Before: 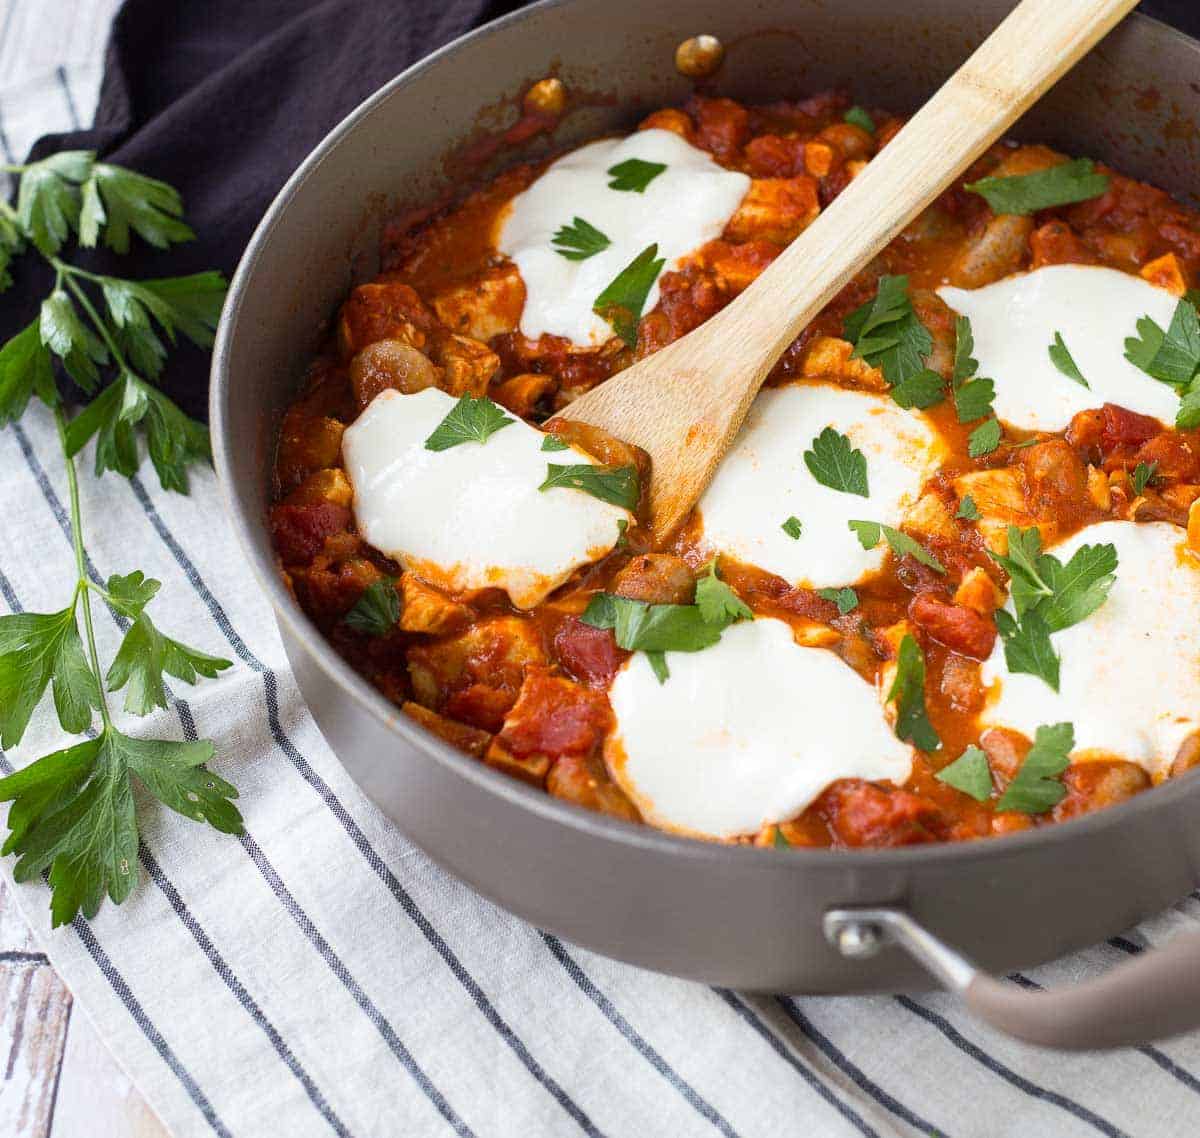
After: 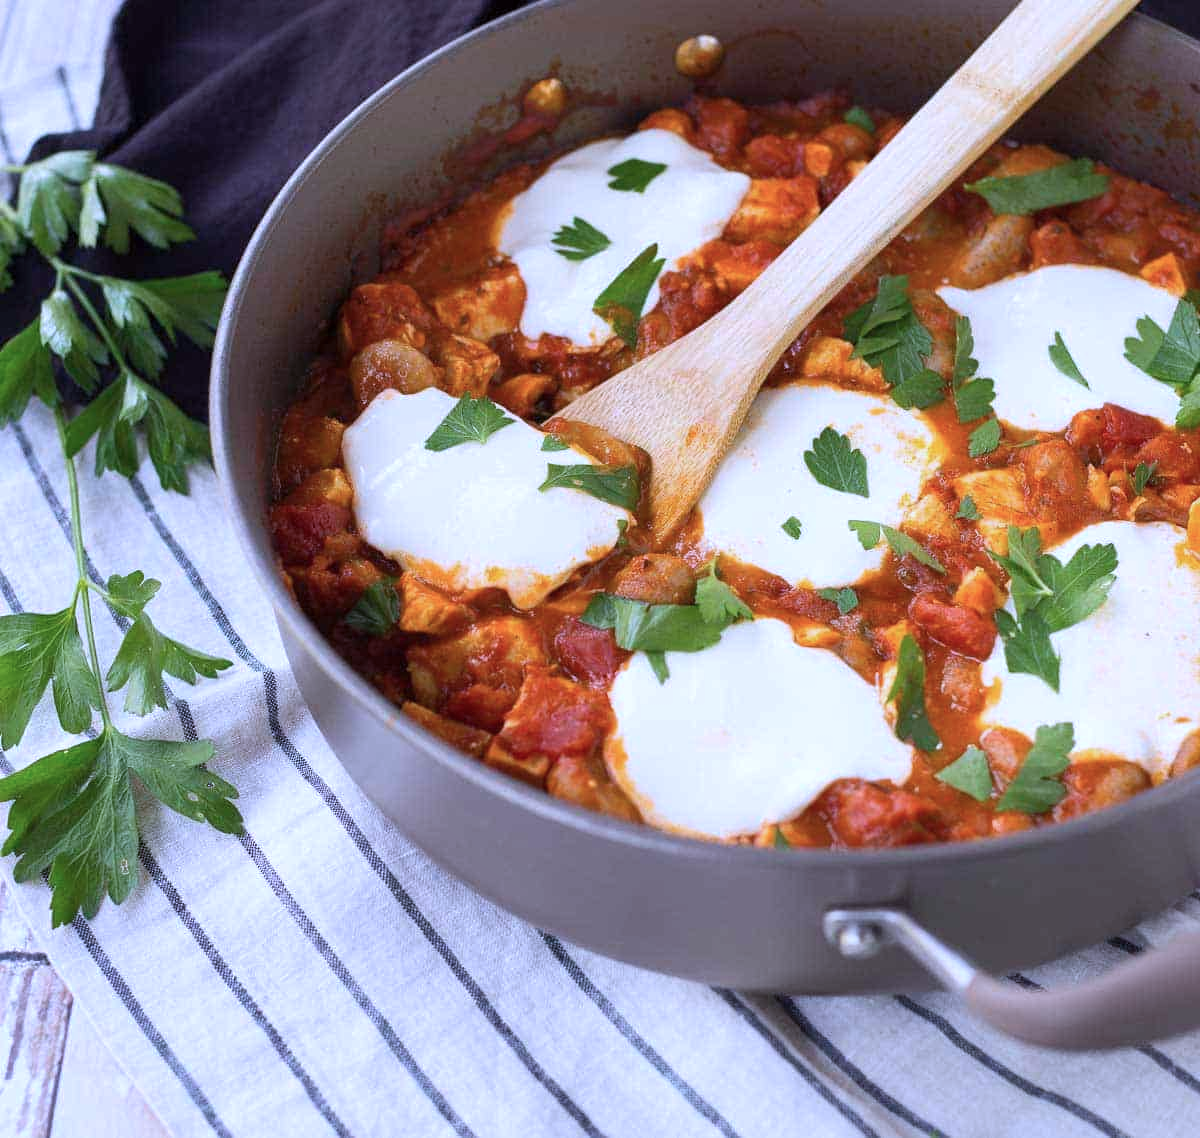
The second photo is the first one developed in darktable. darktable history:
shadows and highlights: shadows 25.02, highlights -25.79
color calibration: illuminant as shot in camera, x 0.379, y 0.396, temperature 4129.23 K, gamut compression 1.64
